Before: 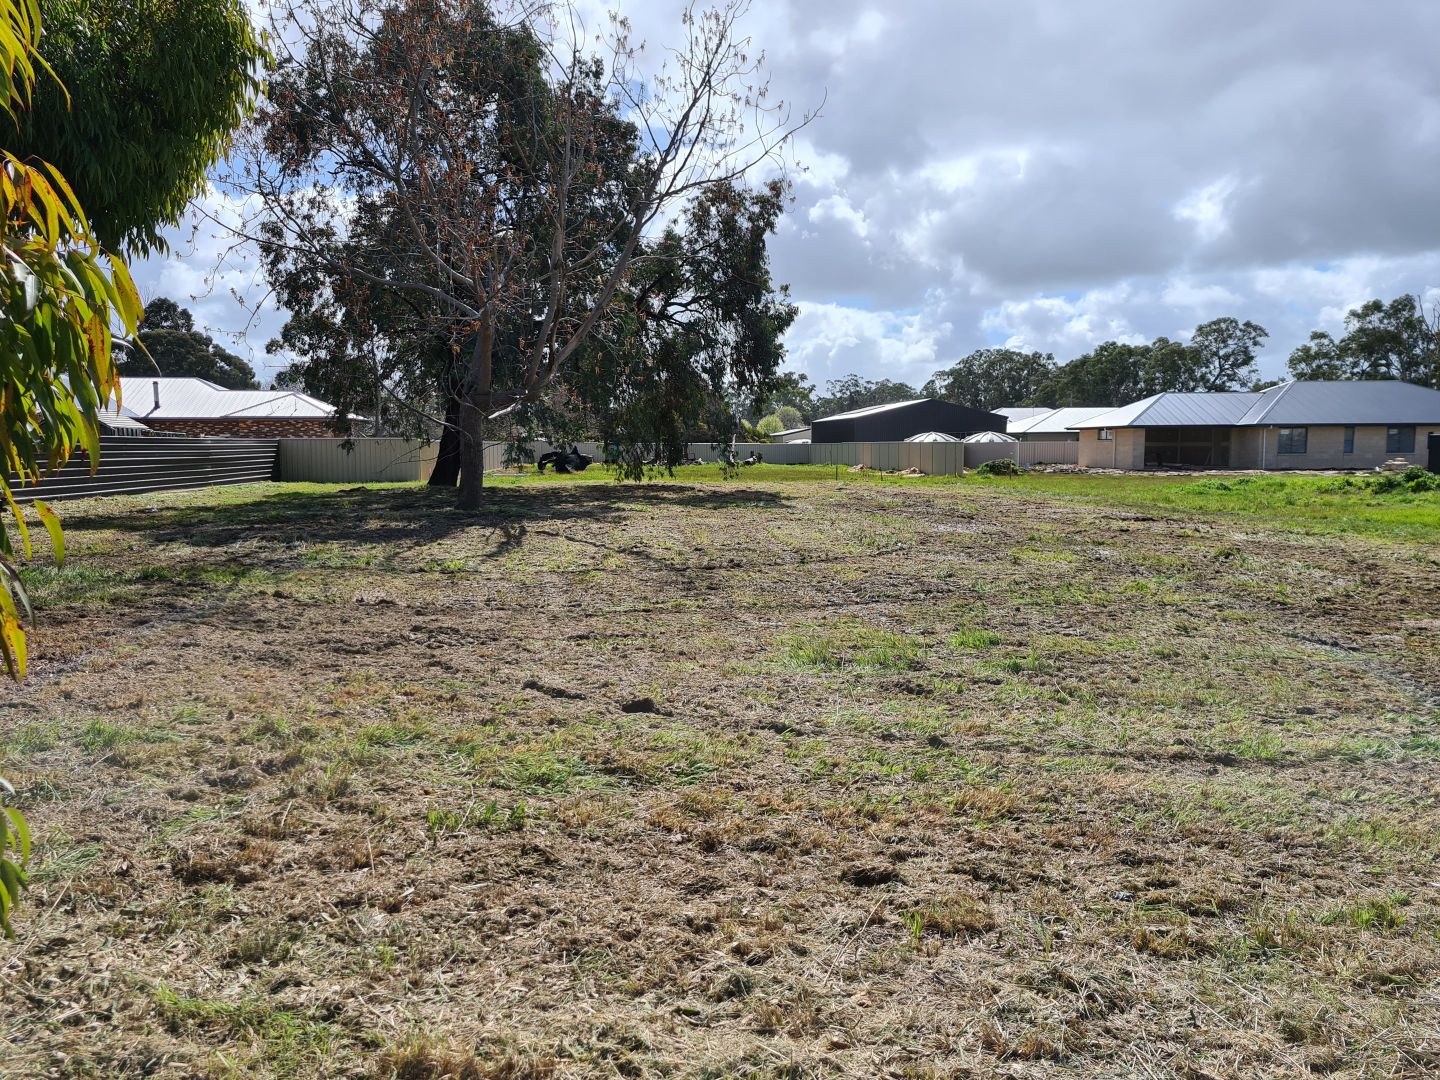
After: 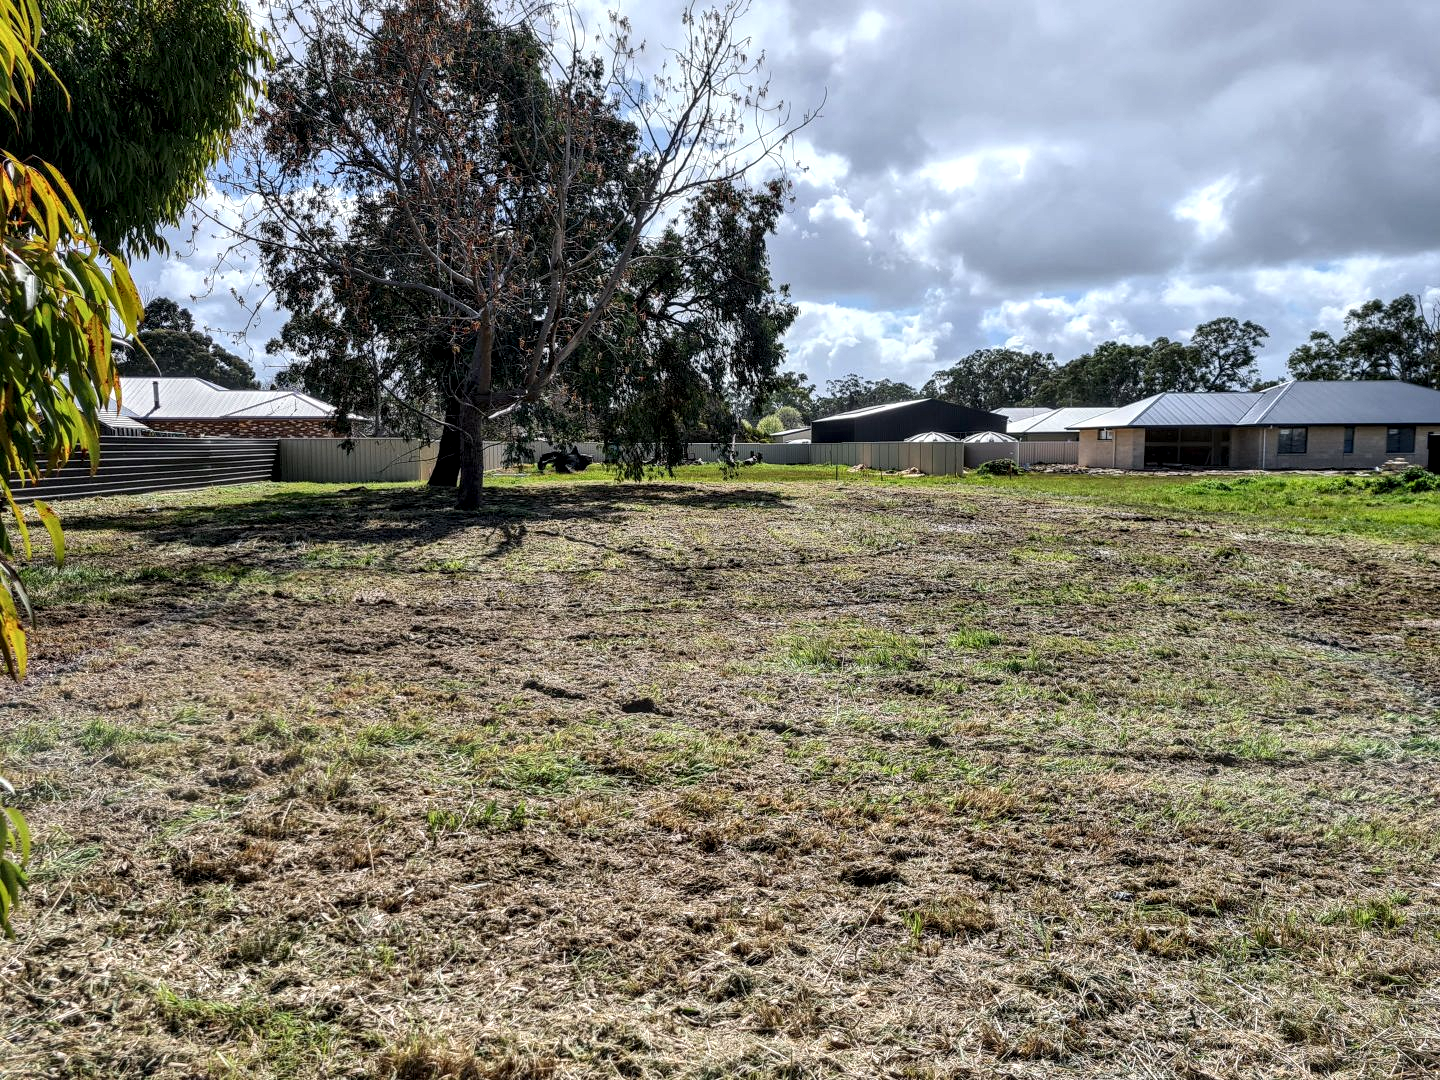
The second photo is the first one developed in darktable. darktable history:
local contrast: detail 160%
